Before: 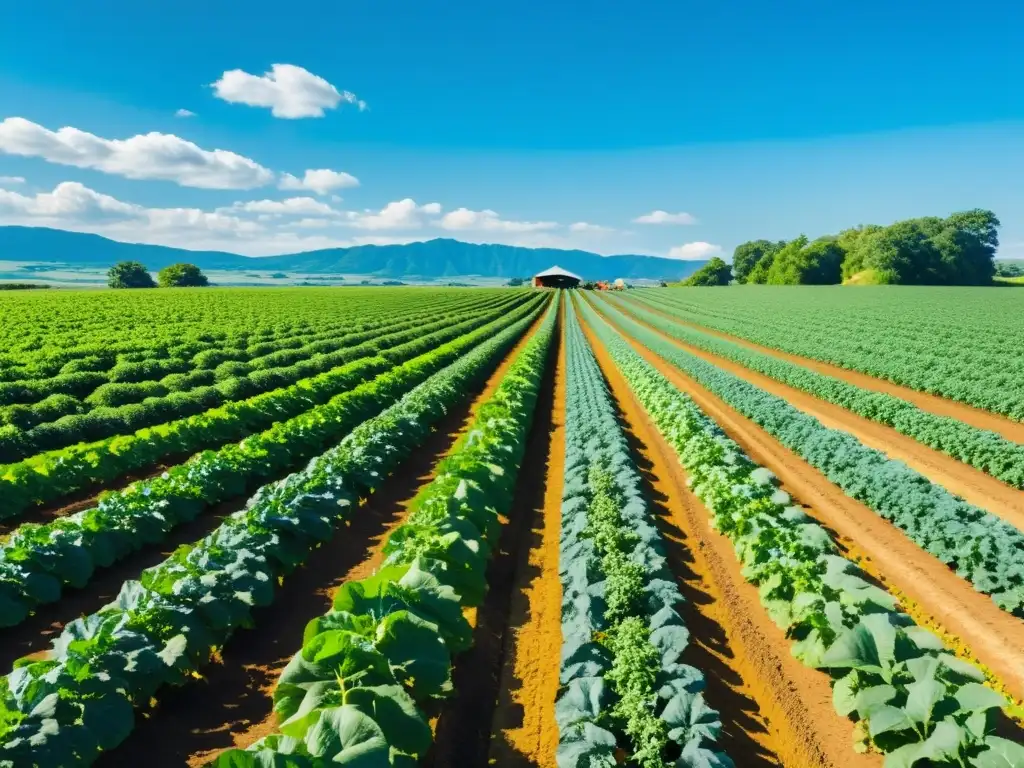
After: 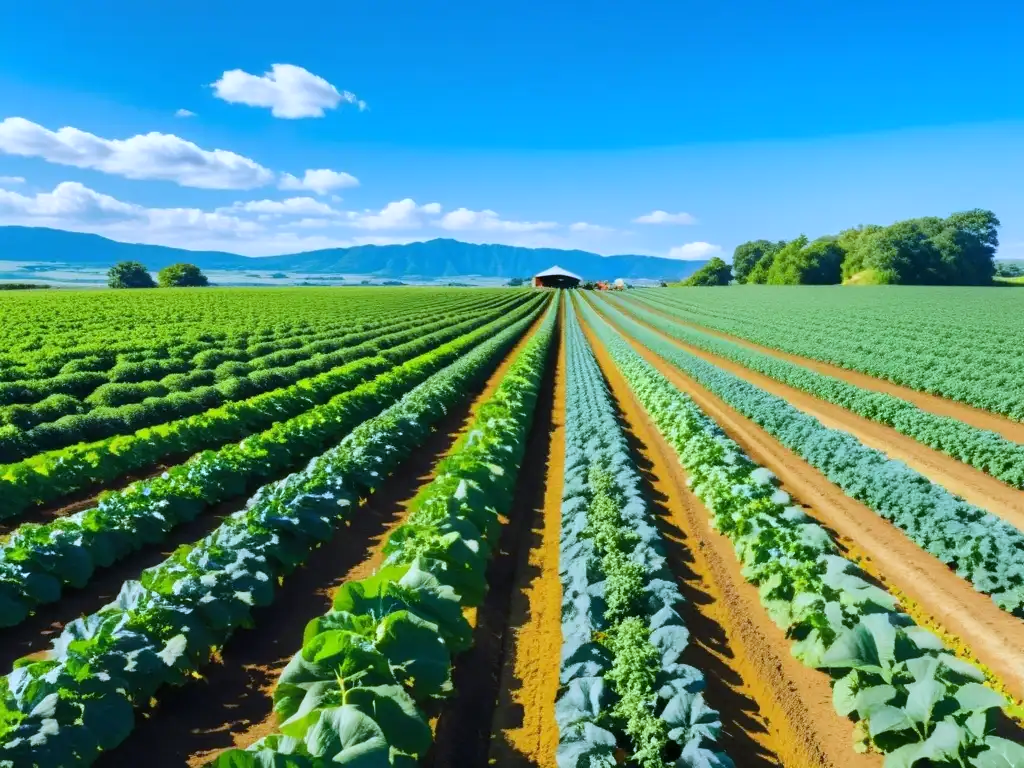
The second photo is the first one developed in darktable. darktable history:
white balance: red 0.948, green 1.02, blue 1.176
